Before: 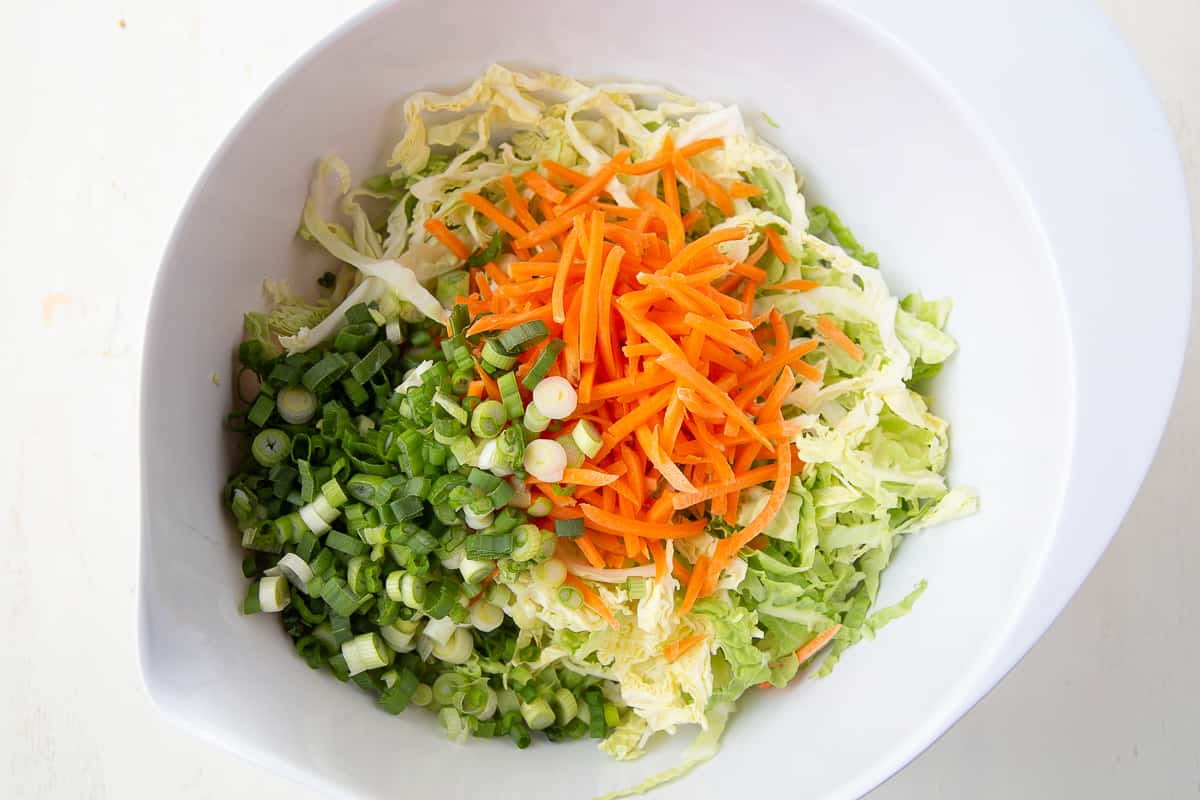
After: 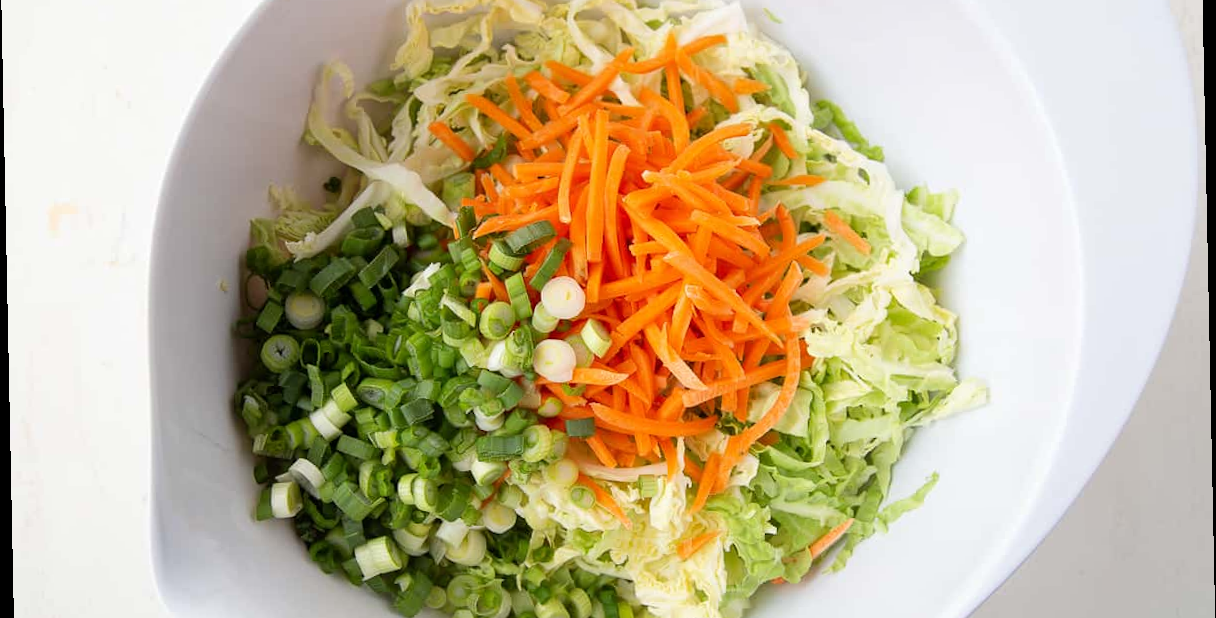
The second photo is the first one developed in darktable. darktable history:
rotate and perspective: rotation -1.17°, automatic cropping off
crop: top 13.819%, bottom 11.169%
